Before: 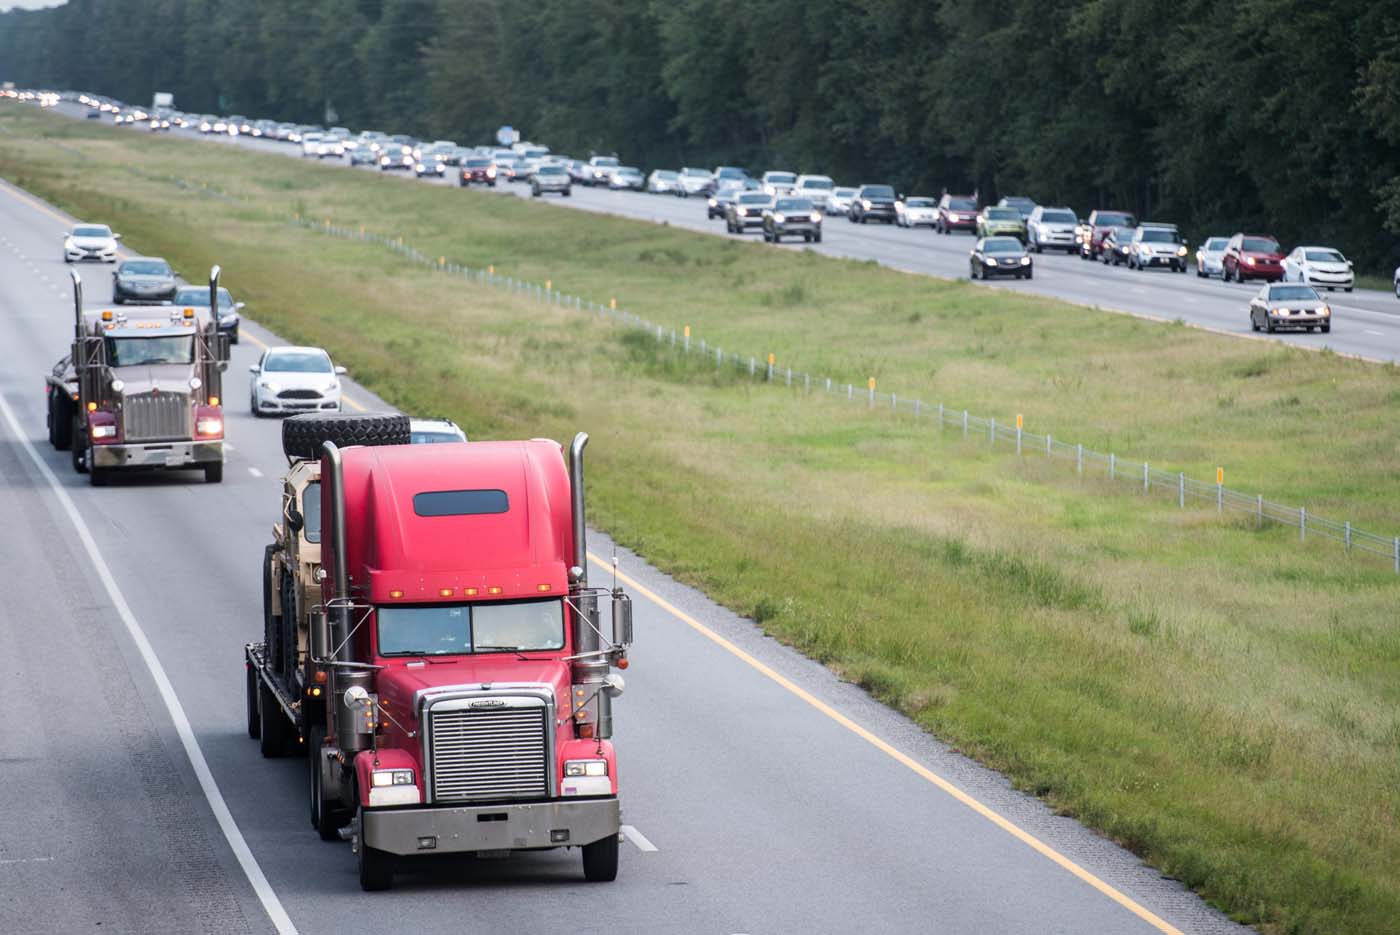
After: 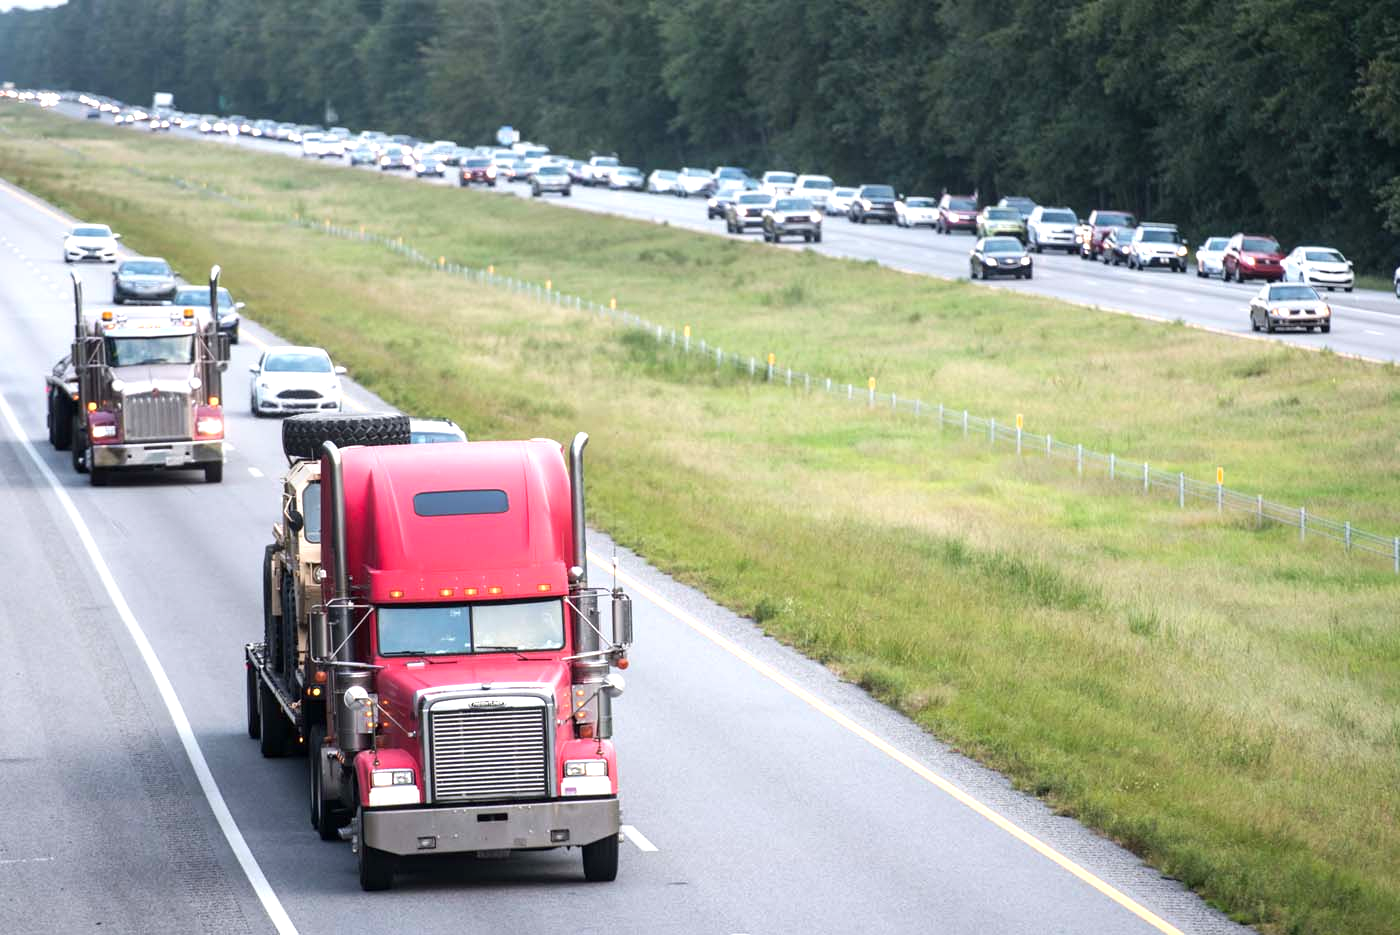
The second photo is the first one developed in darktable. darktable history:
exposure: exposure 0.639 EV, compensate highlight preservation false
